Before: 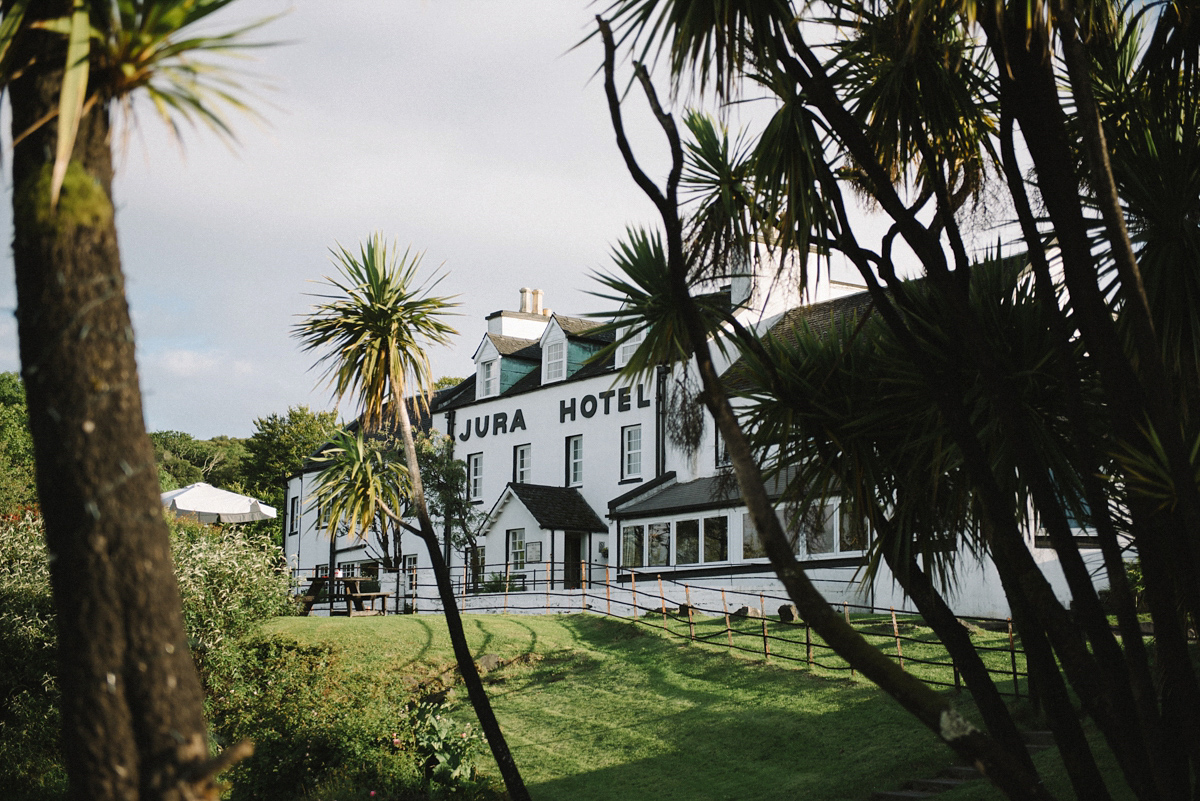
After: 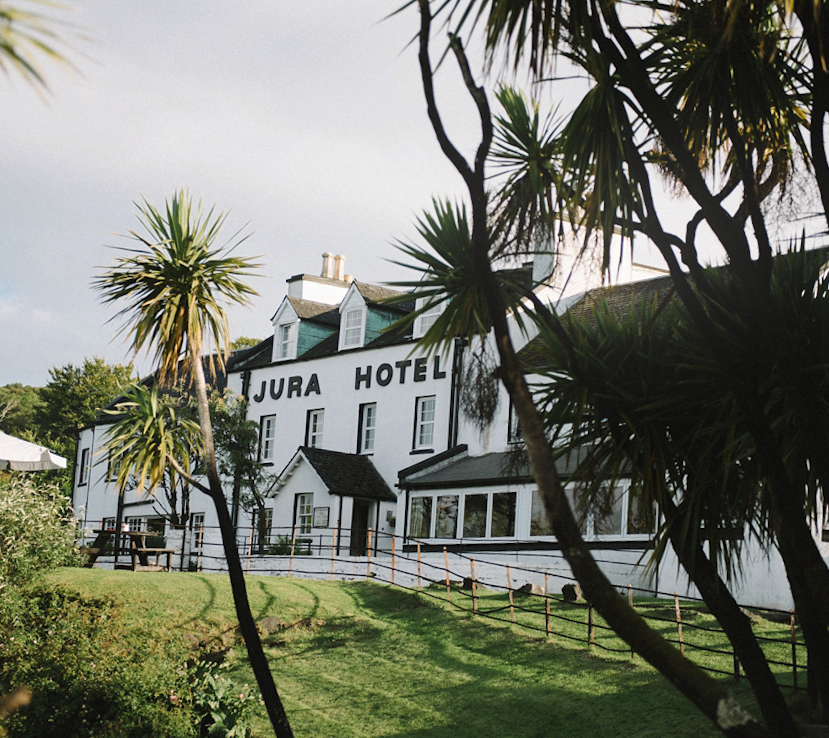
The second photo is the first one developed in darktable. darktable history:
bloom: size 15%, threshold 97%, strength 7%
crop and rotate: angle -3.27°, left 14.277%, top 0.028%, right 10.766%, bottom 0.028%
